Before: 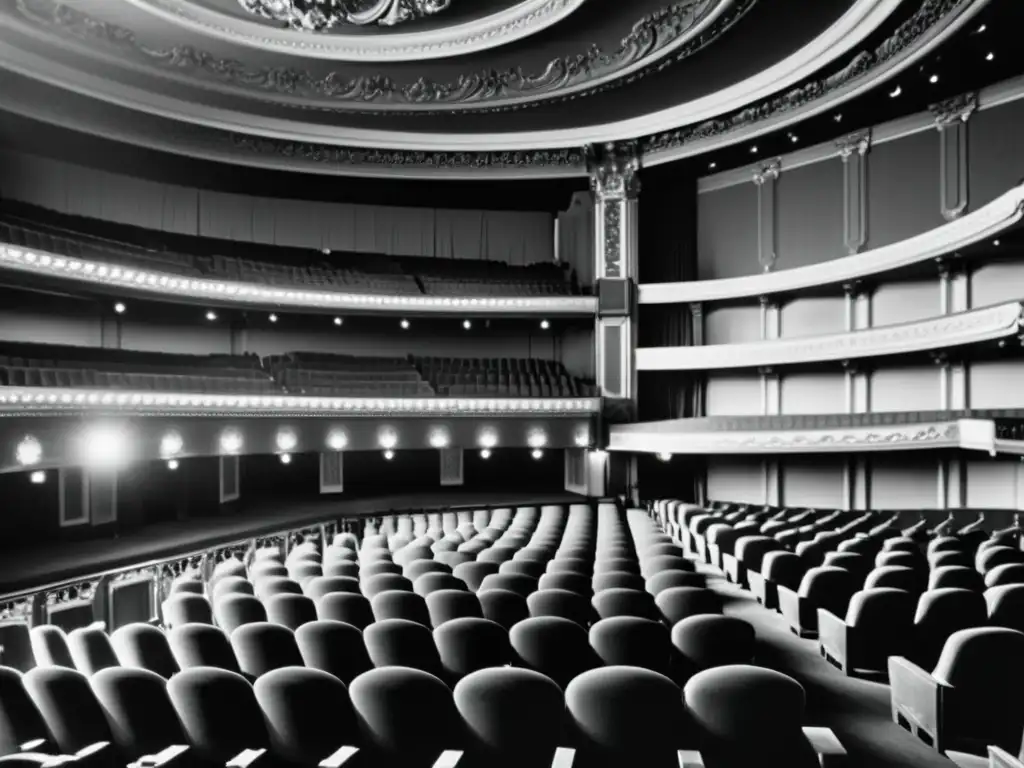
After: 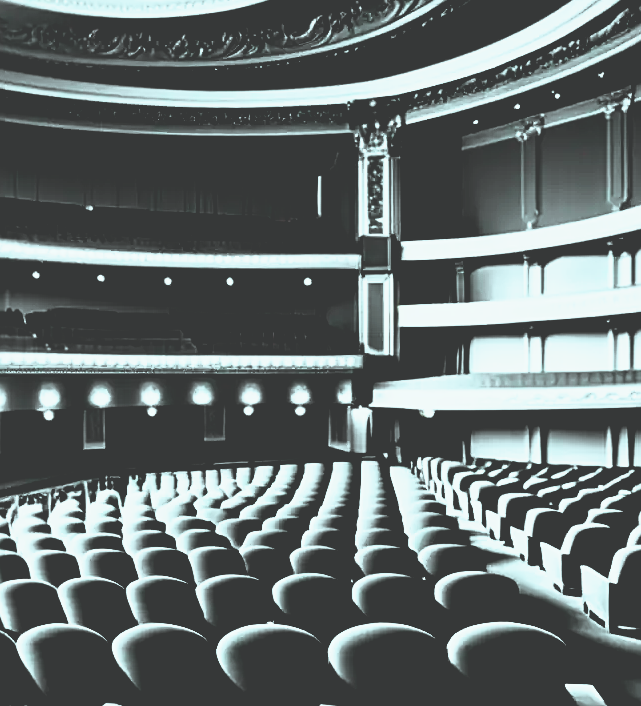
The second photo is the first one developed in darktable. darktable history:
base curve: curves: ch0 [(0, 0.036) (0.007, 0.037) (0.604, 0.887) (1, 1)], preserve colors none
crop and rotate: left 23.226%, top 5.641%, right 14.117%, bottom 2.341%
color balance rgb: highlights gain › chroma 4.069%, highlights gain › hue 202.4°, linear chroma grading › global chroma 25.088%, perceptual saturation grading › global saturation 0.961%, saturation formula JzAzBz (2021)
tone curve: curves: ch0 [(0, 0) (0.105, 0.068) (0.181, 0.185) (0.28, 0.291) (0.384, 0.404) (0.485, 0.531) (0.638, 0.681) (0.795, 0.879) (1, 0.977)]; ch1 [(0, 0) (0.161, 0.092) (0.35, 0.33) (0.379, 0.401) (0.456, 0.469) (0.504, 0.5) (0.512, 0.514) (0.58, 0.597) (0.635, 0.646) (1, 1)]; ch2 [(0, 0) (0.371, 0.362) (0.437, 0.437) (0.5, 0.5) (0.53, 0.523) (0.56, 0.58) (0.622, 0.606) (1, 1)], color space Lab, independent channels, preserve colors none
sharpen: amount 0.491
exposure: black level correction 0.048, exposure 0.013 EV, compensate highlight preservation false
